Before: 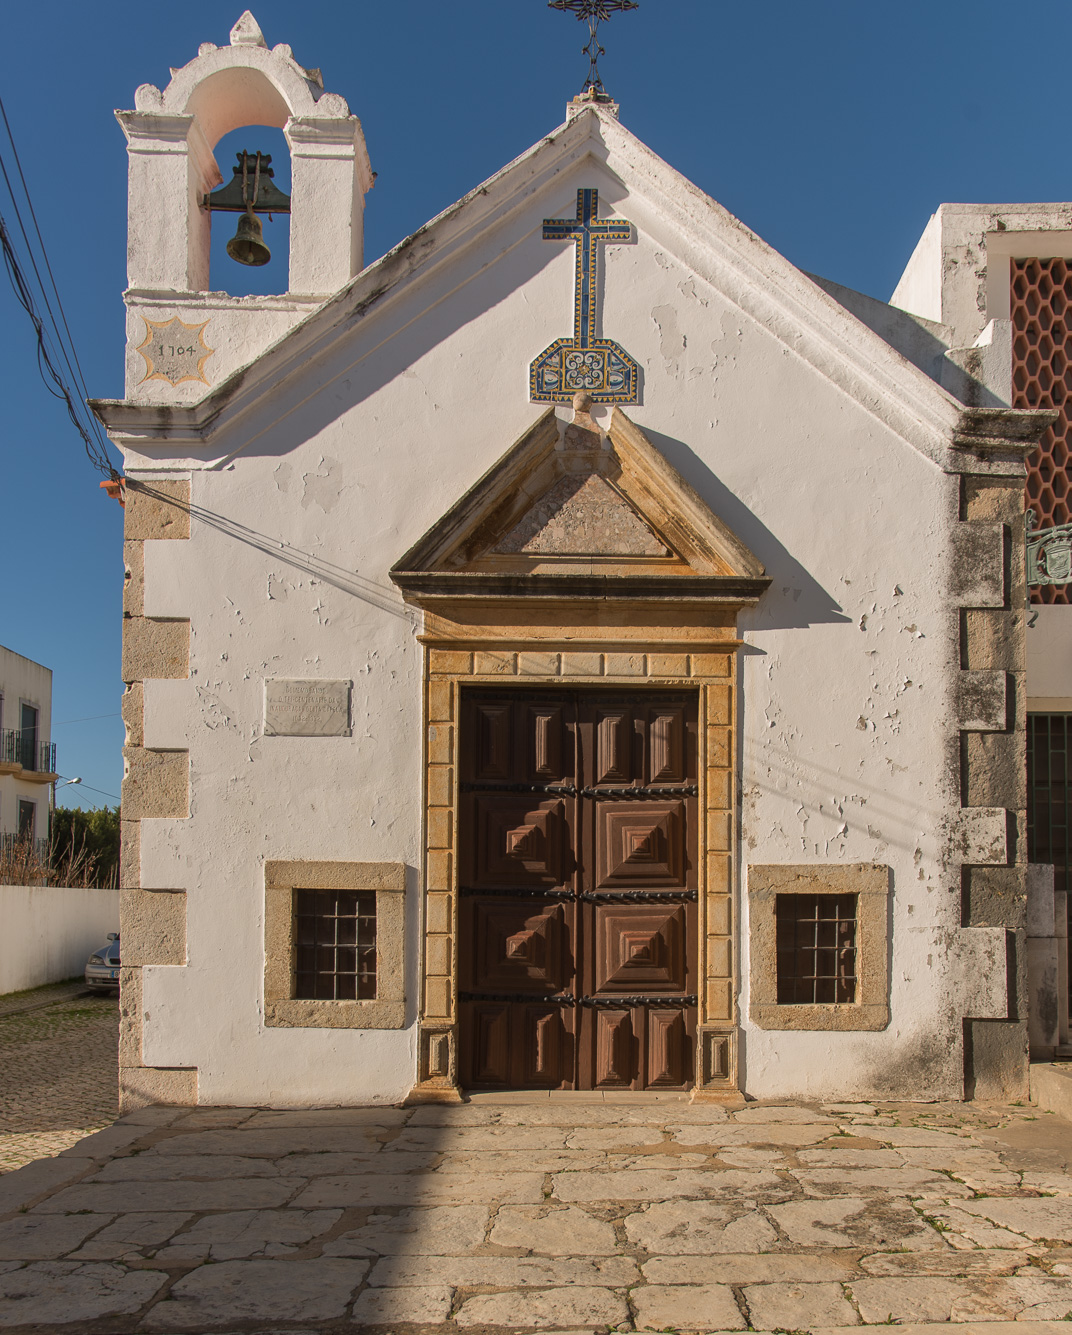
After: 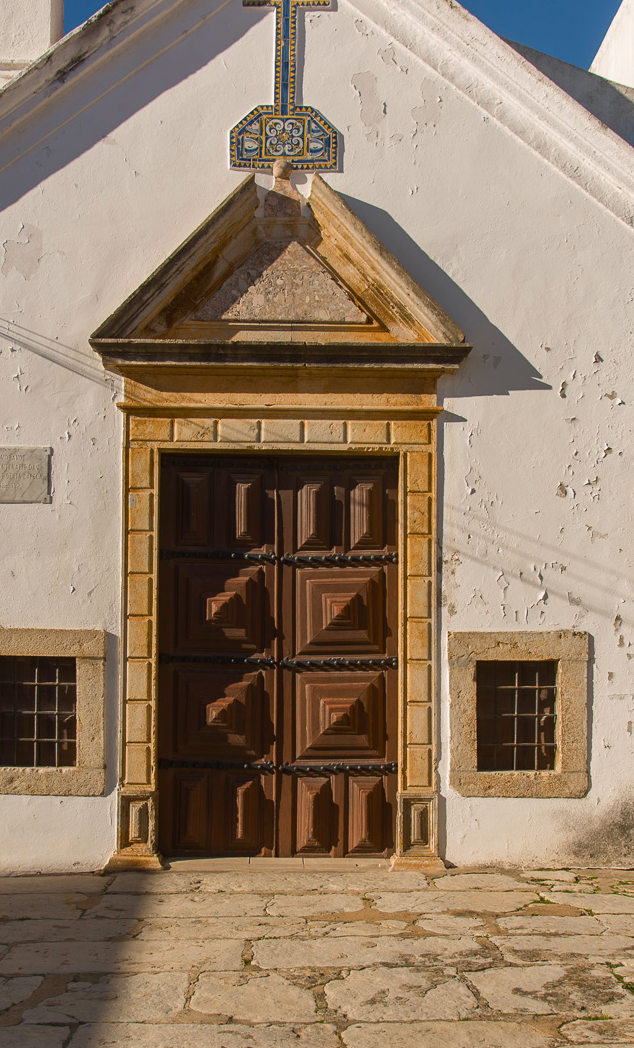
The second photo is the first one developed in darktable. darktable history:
color balance rgb: shadows lift › chroma 1.702%, shadows lift › hue 258.11°, highlights gain › luminance 17.954%, perceptual saturation grading › global saturation 20%, perceptual saturation grading › highlights -25.169%, perceptual saturation grading › shadows 23.947%
exposure: exposure -0.139 EV, compensate highlight preservation false
tone equalizer: edges refinement/feathering 500, mask exposure compensation -1.57 EV, preserve details no
crop and rotate: left 28.141%, top 17.5%, right 12.696%, bottom 3.994%
